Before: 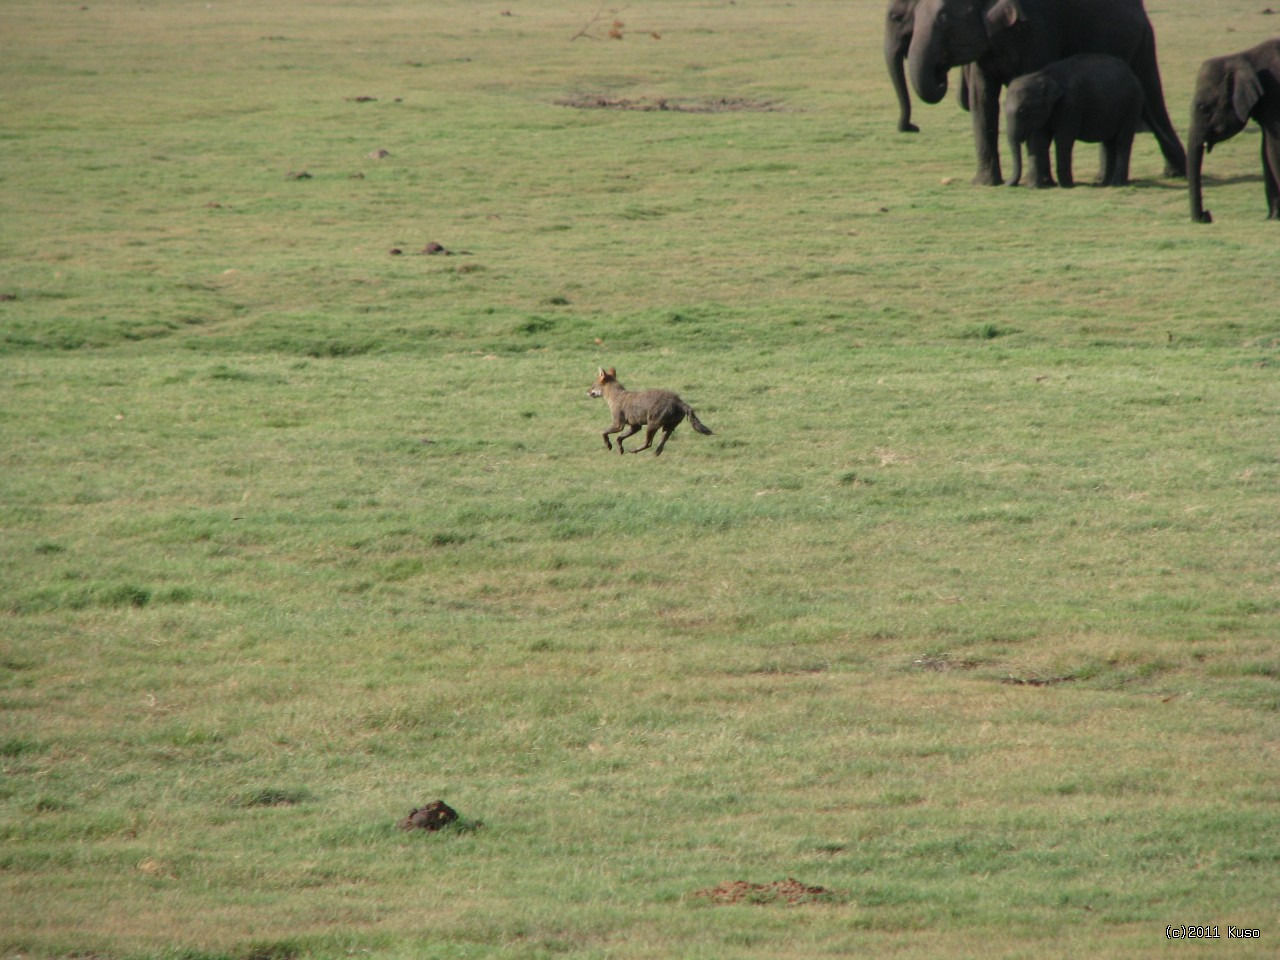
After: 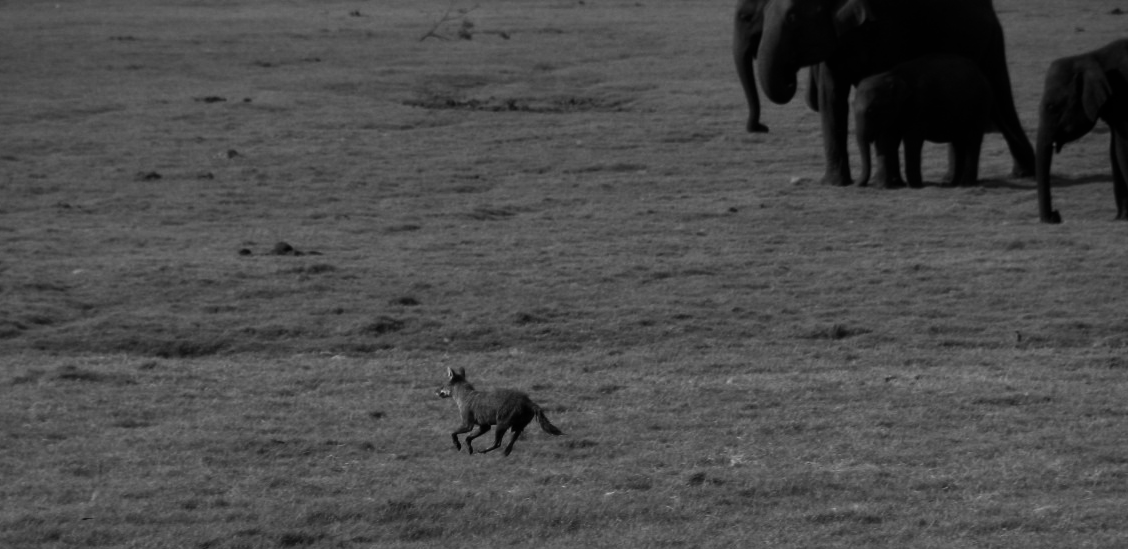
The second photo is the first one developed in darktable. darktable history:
contrast brightness saturation: contrast -0.03, brightness -0.59, saturation -1
crop and rotate: left 11.812%, bottom 42.776%
